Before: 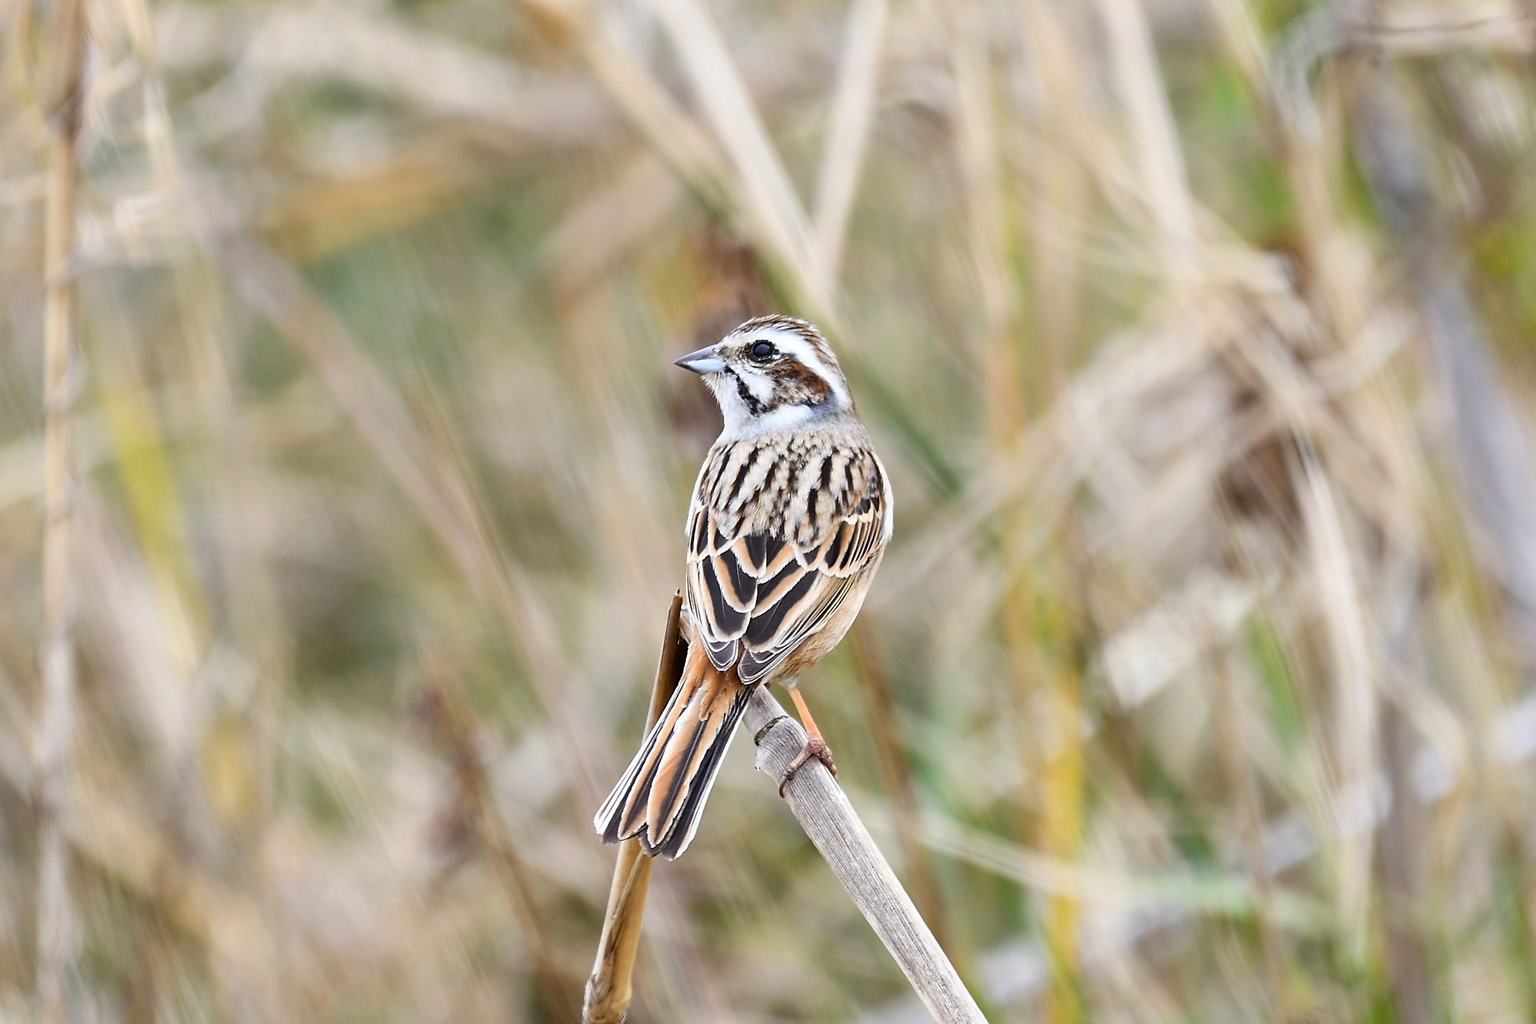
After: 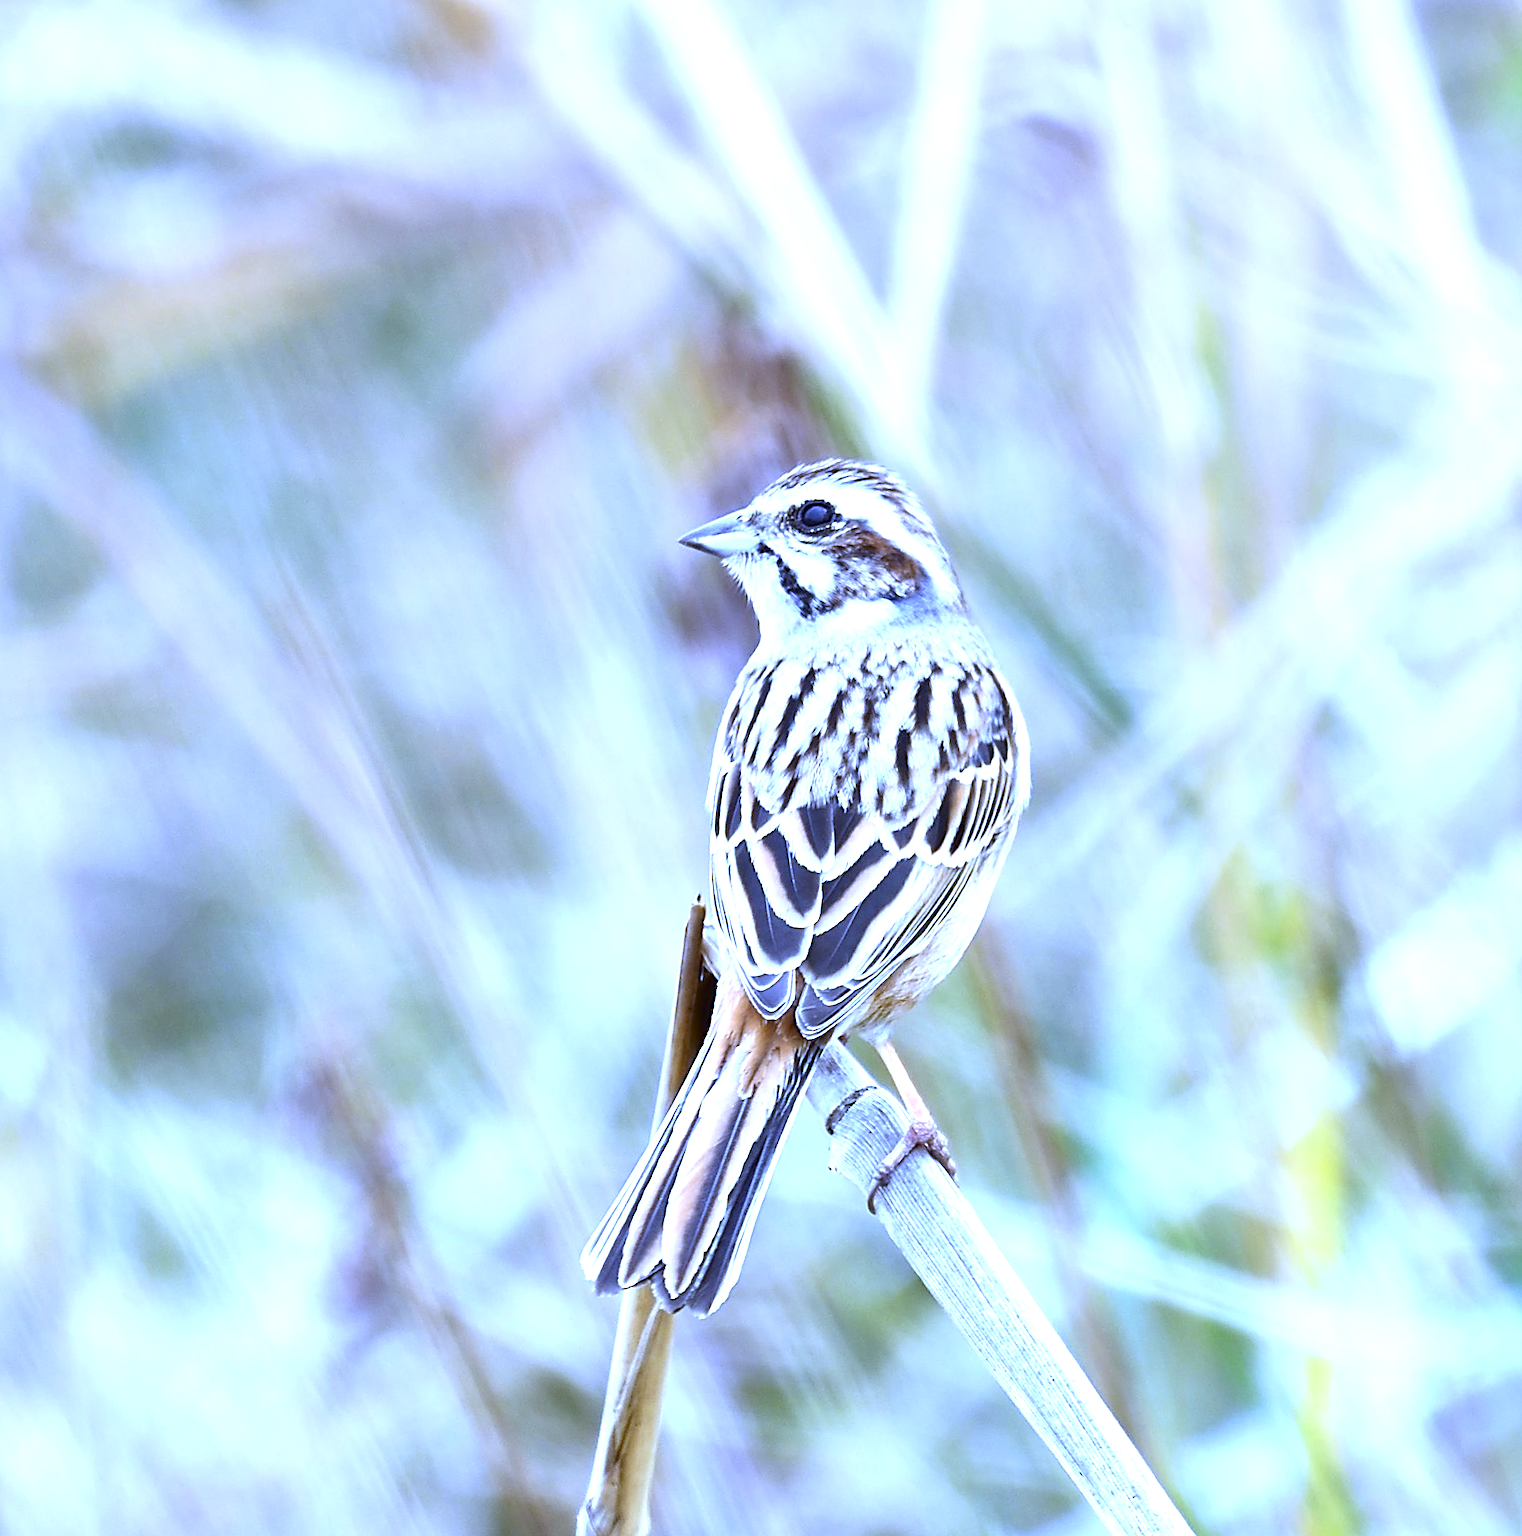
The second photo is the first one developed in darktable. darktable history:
white balance: red 0.766, blue 1.537
exposure: exposure 1.15 EV, compensate highlight preservation false
crop and rotate: left 13.537%, right 19.796%
graduated density: density 0.38 EV, hardness 21%, rotation -6.11°, saturation 32%
rotate and perspective: rotation -2.12°, lens shift (vertical) 0.009, lens shift (horizontal) -0.008, automatic cropping original format, crop left 0.036, crop right 0.964, crop top 0.05, crop bottom 0.959
